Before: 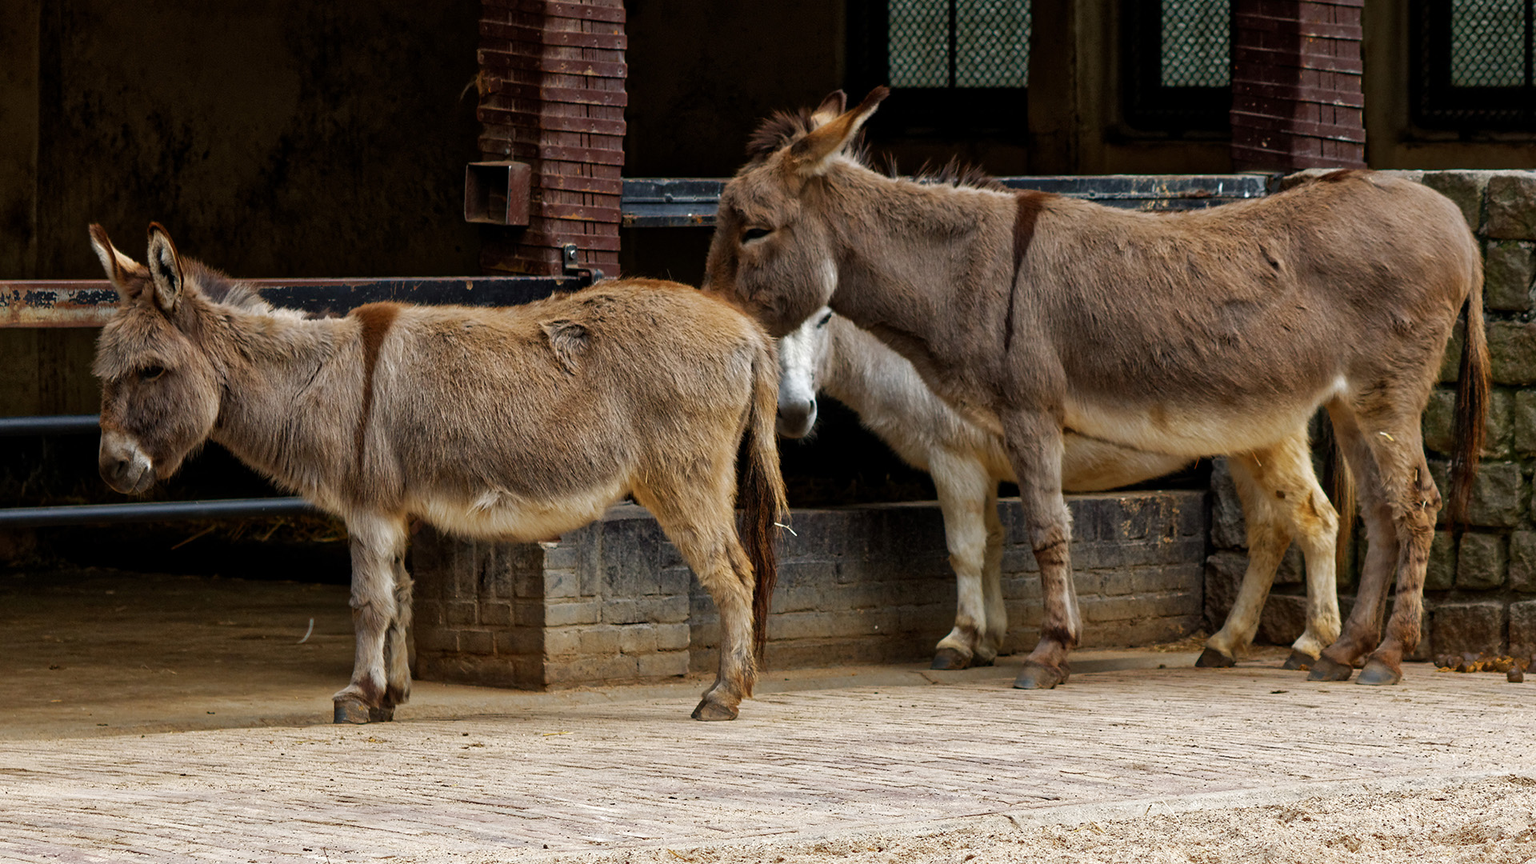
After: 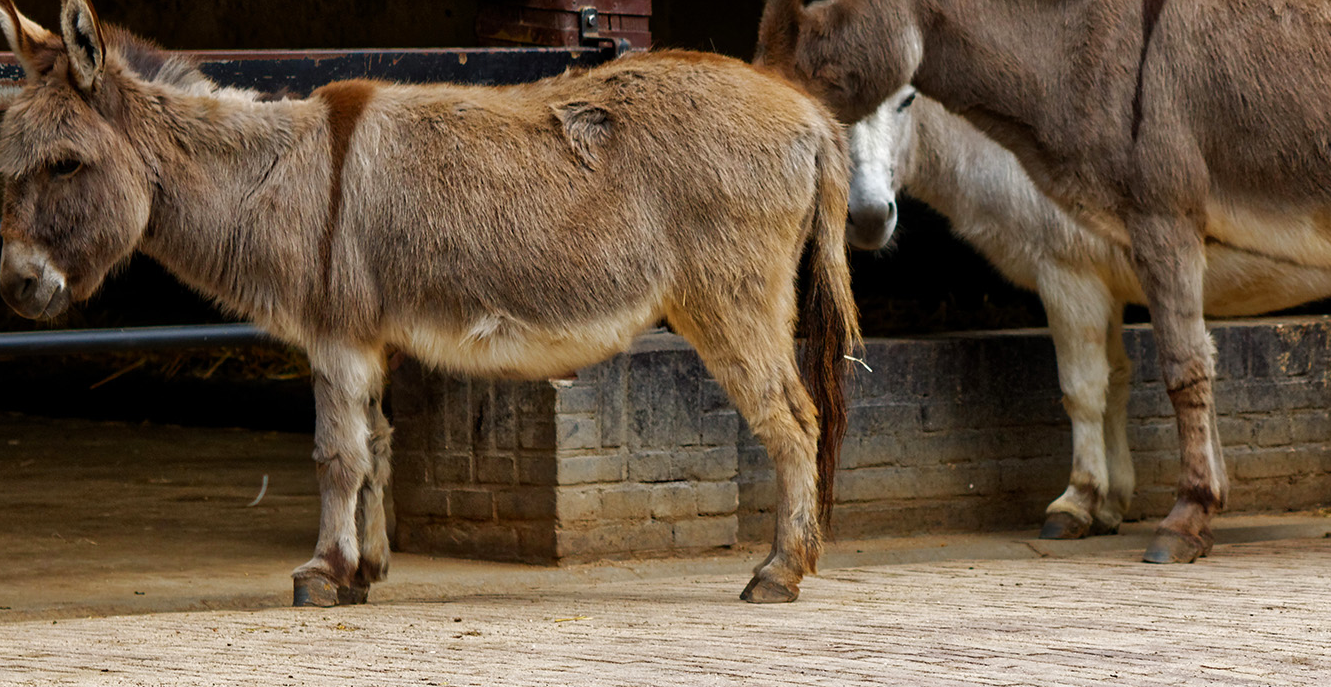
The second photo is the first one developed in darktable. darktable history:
crop: left 6.488%, top 27.668%, right 24.183%, bottom 8.656%
contrast brightness saturation: saturation 0.1
